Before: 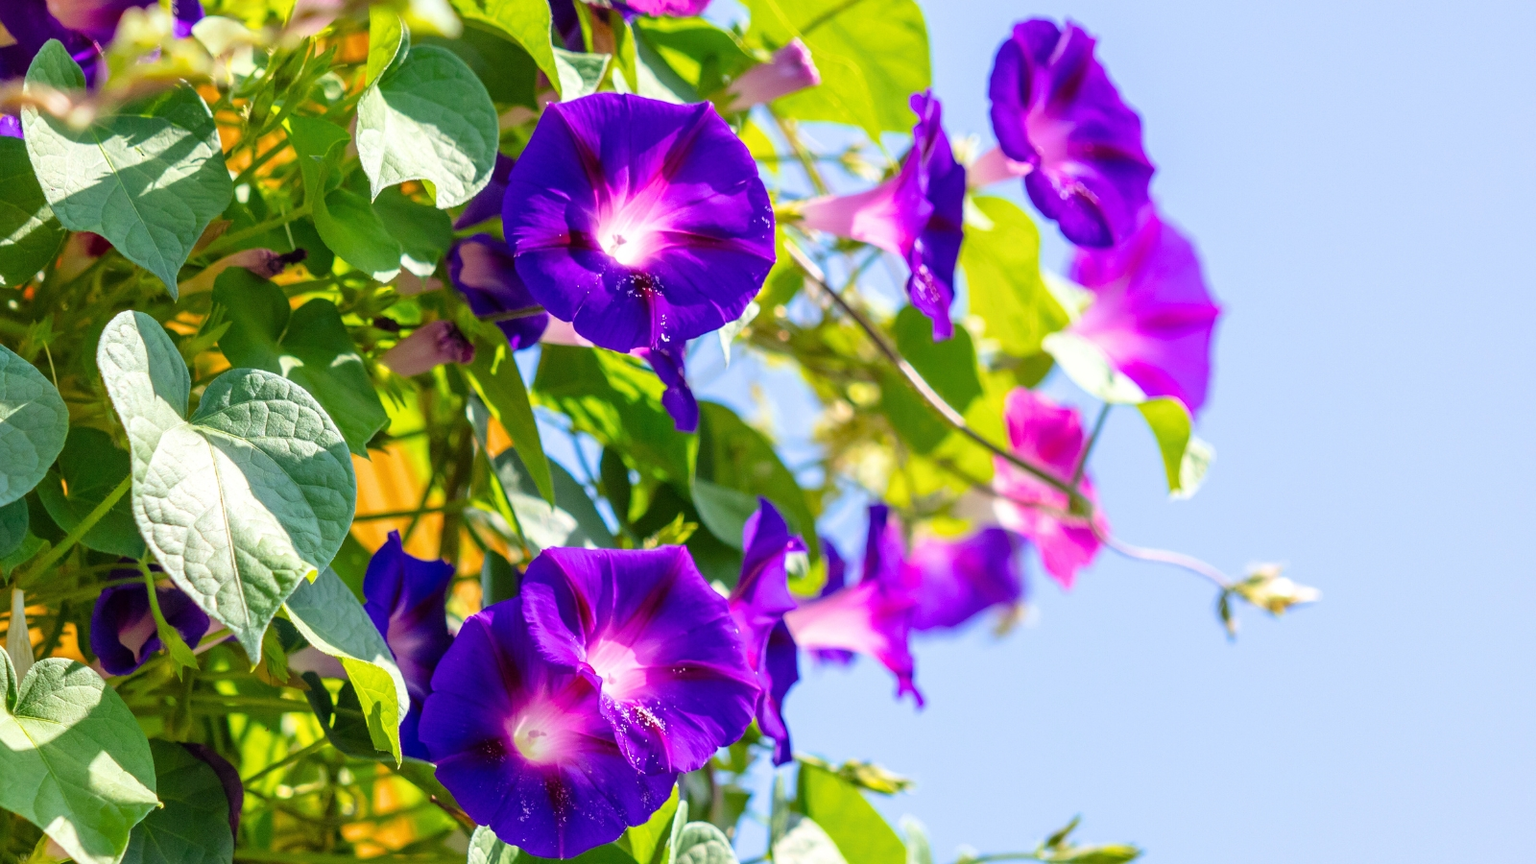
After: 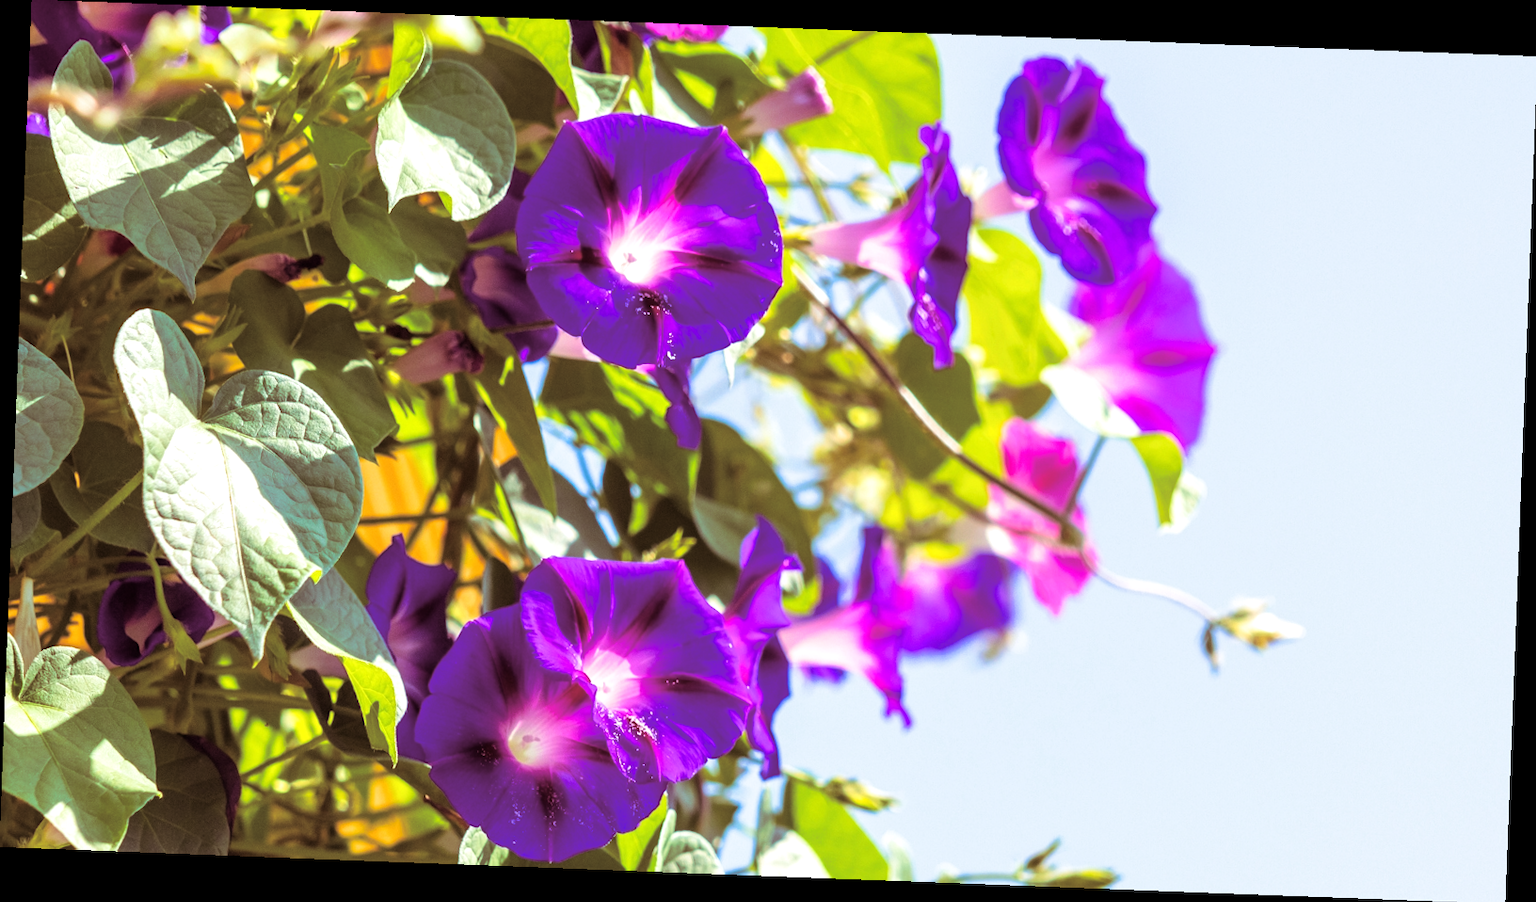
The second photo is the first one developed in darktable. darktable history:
split-toning: on, module defaults
exposure: exposure 0.2 EV, compensate highlight preservation false
rotate and perspective: rotation 2.17°, automatic cropping off
